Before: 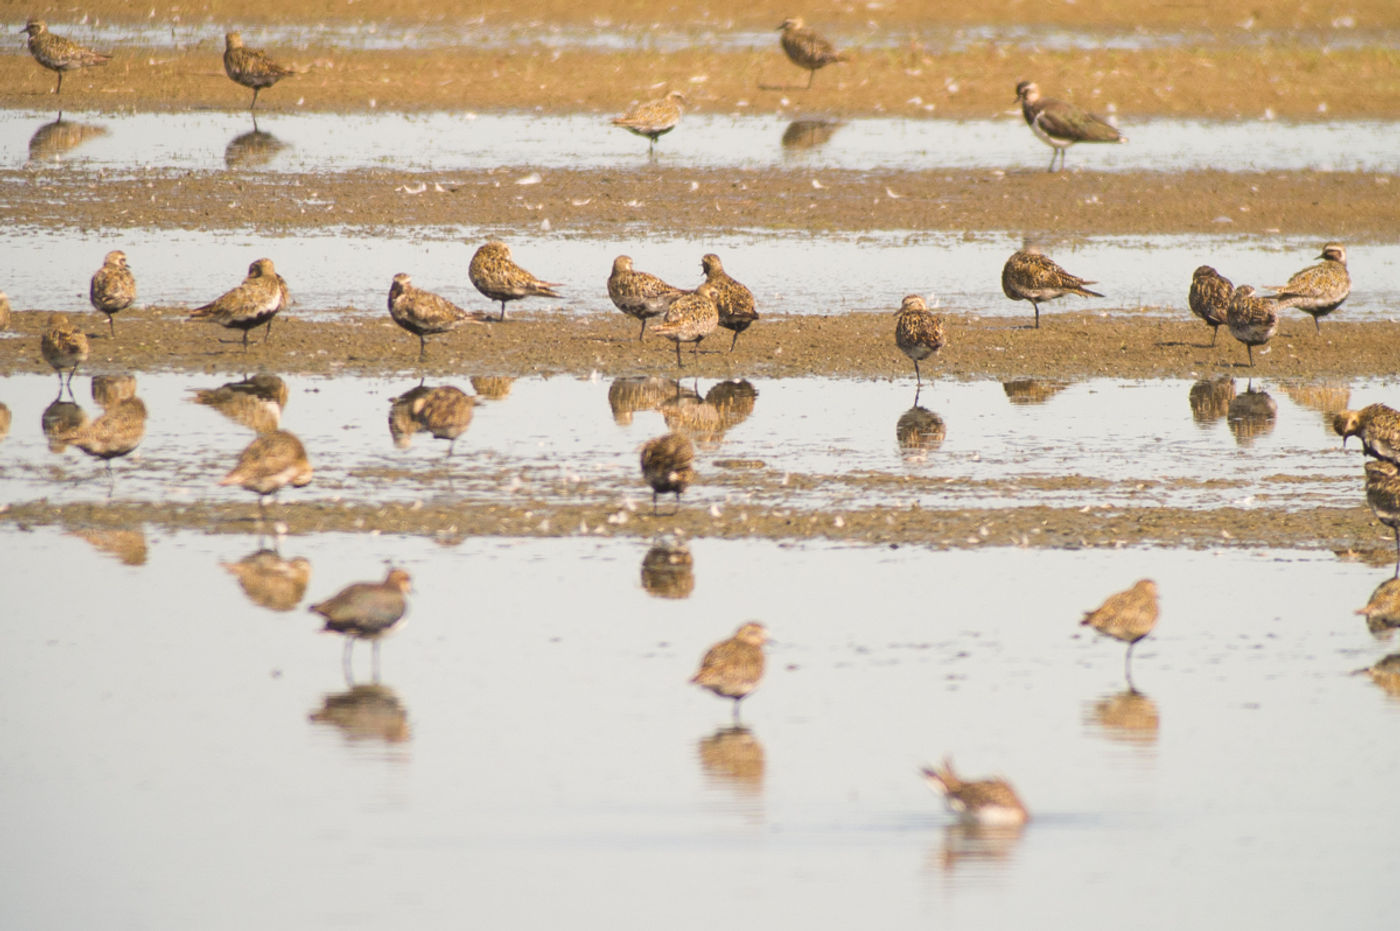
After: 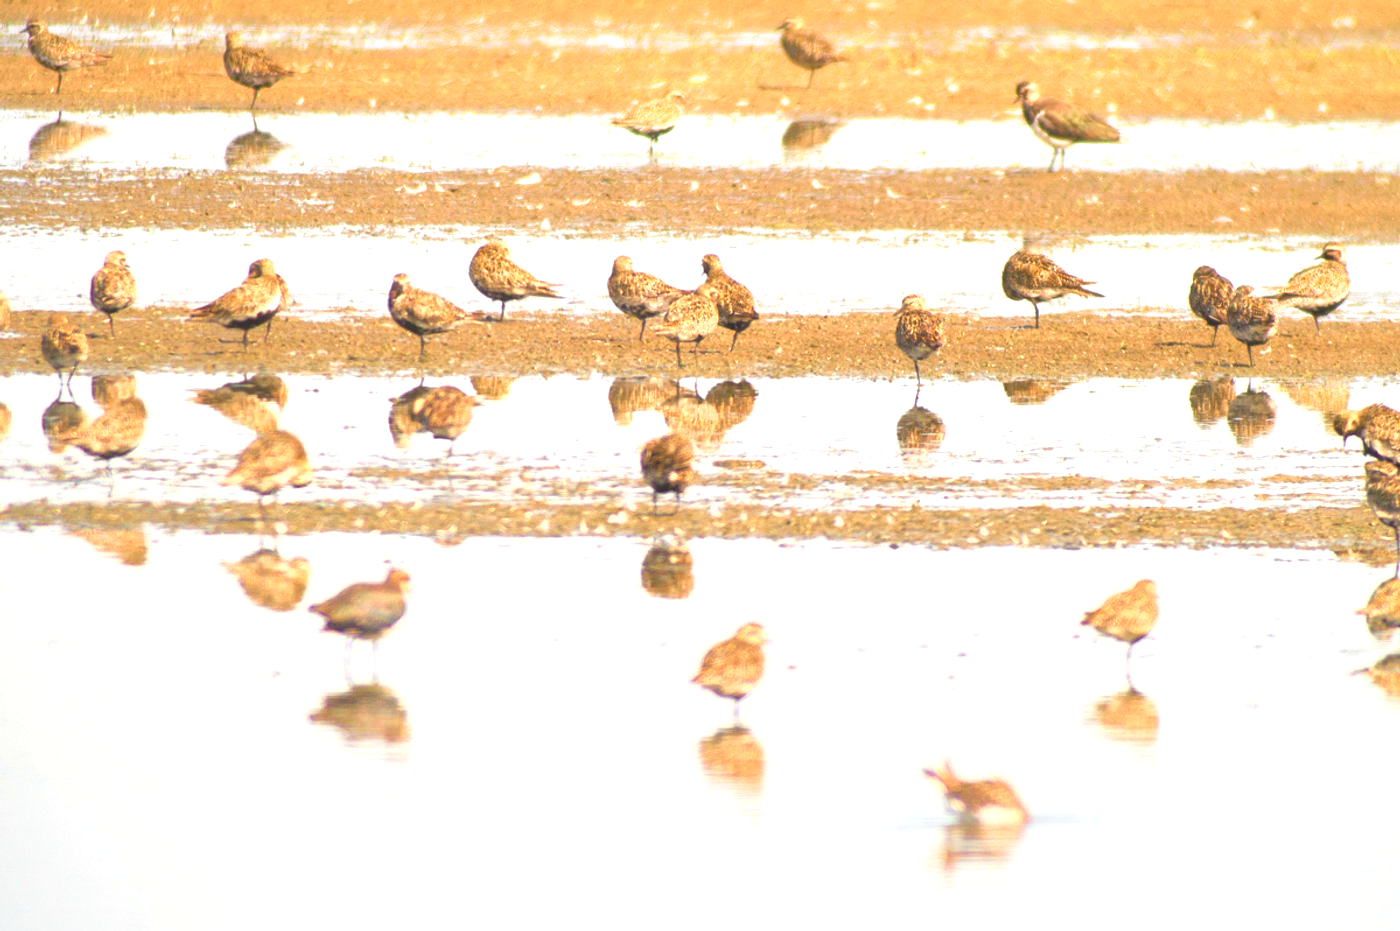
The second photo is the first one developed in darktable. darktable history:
local contrast: mode bilateral grid, contrast 20, coarseness 100, detail 150%, midtone range 0.2
tone curve: curves: ch0 [(0, 0) (0.051, 0.047) (0.102, 0.099) (0.228, 0.275) (0.432, 0.535) (0.695, 0.778) (0.908, 0.946) (1, 1)]; ch1 [(0, 0) (0.339, 0.298) (0.402, 0.363) (0.453, 0.413) (0.485, 0.469) (0.494, 0.493) (0.504, 0.501) (0.525, 0.534) (0.563, 0.595) (0.597, 0.638) (1, 1)]; ch2 [(0, 0) (0.48, 0.48) (0.504, 0.5) (0.539, 0.554) (0.59, 0.63) (0.642, 0.684) (0.824, 0.815) (1, 1)], color space Lab, independent channels, preserve colors none
exposure: black level correction 0, exposure 0.7 EV, compensate exposure bias true, compensate highlight preservation false
